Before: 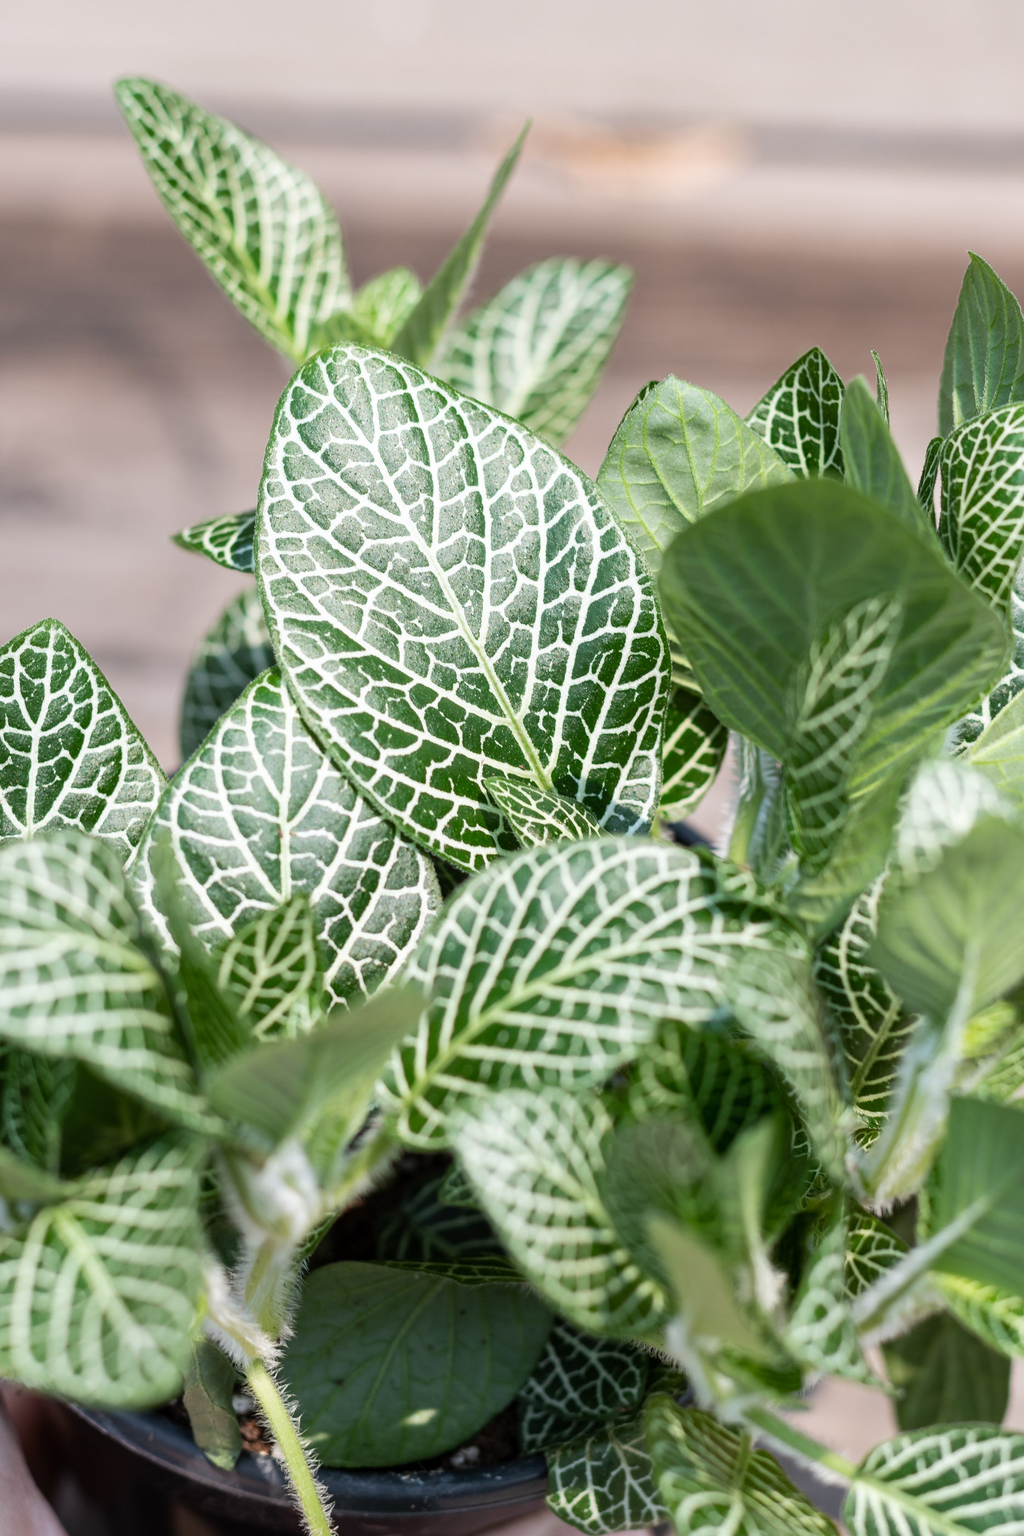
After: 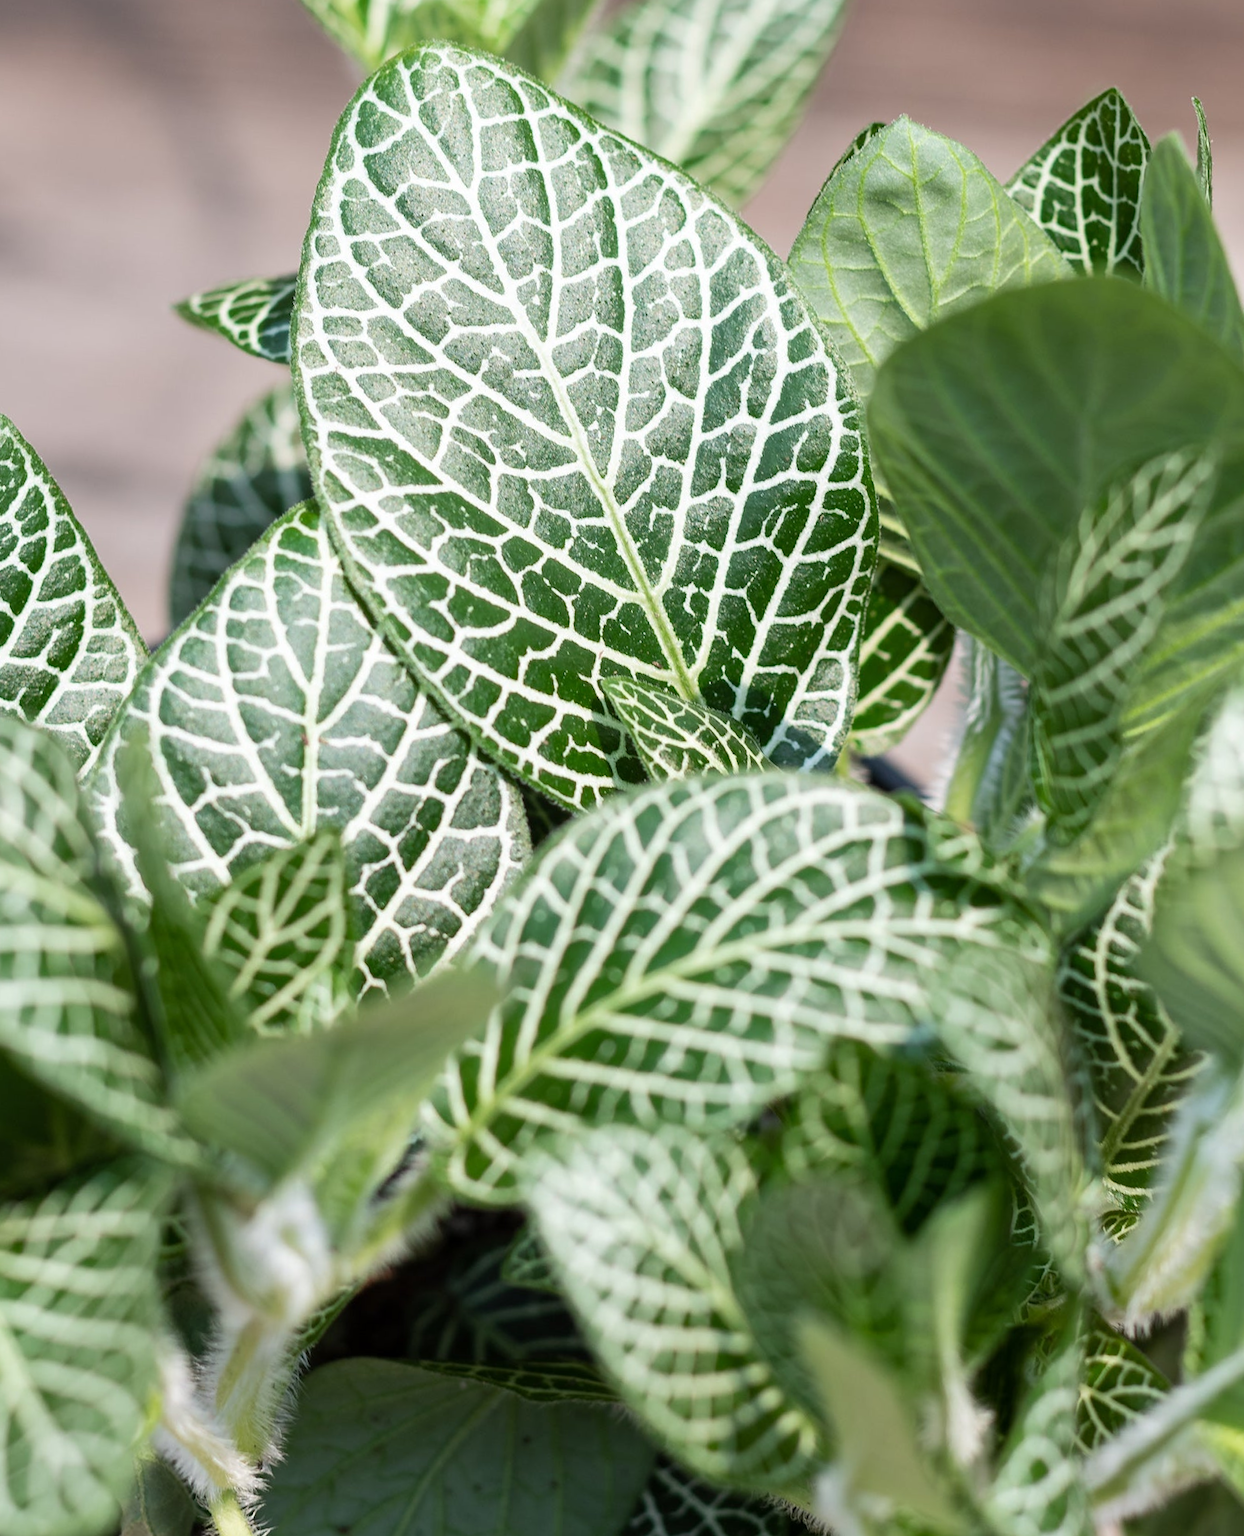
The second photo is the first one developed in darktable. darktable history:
crop and rotate: angle -3.35°, left 9.74%, top 20.932%, right 12.255%, bottom 11.845%
